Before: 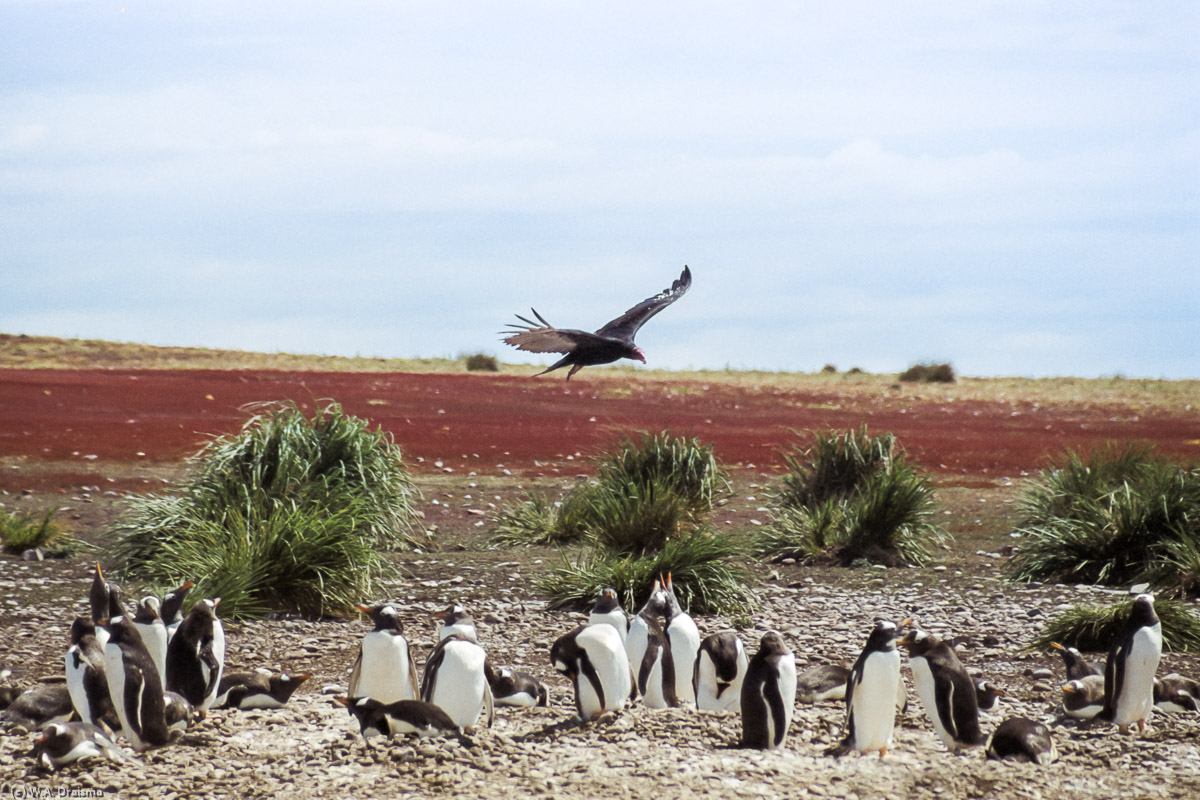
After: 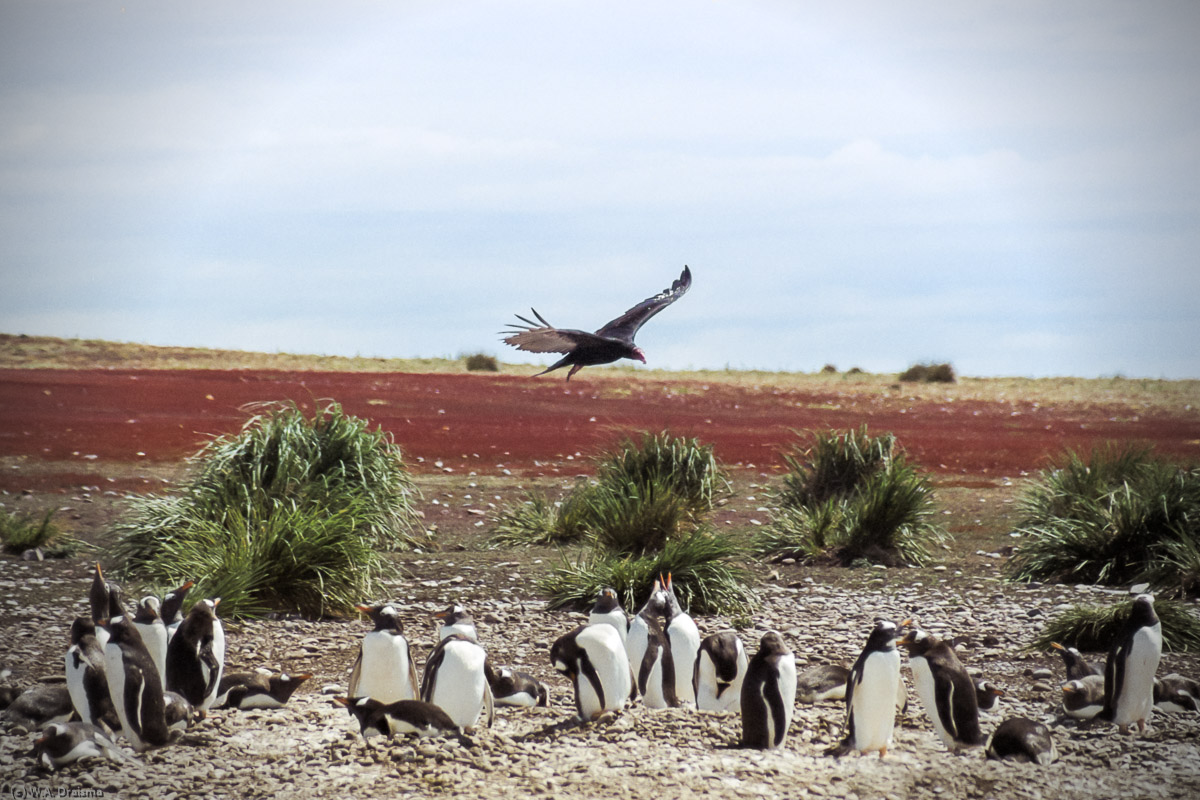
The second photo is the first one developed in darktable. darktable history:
vignetting: fall-off start 75%, brightness -0.692, width/height ratio 1.084
